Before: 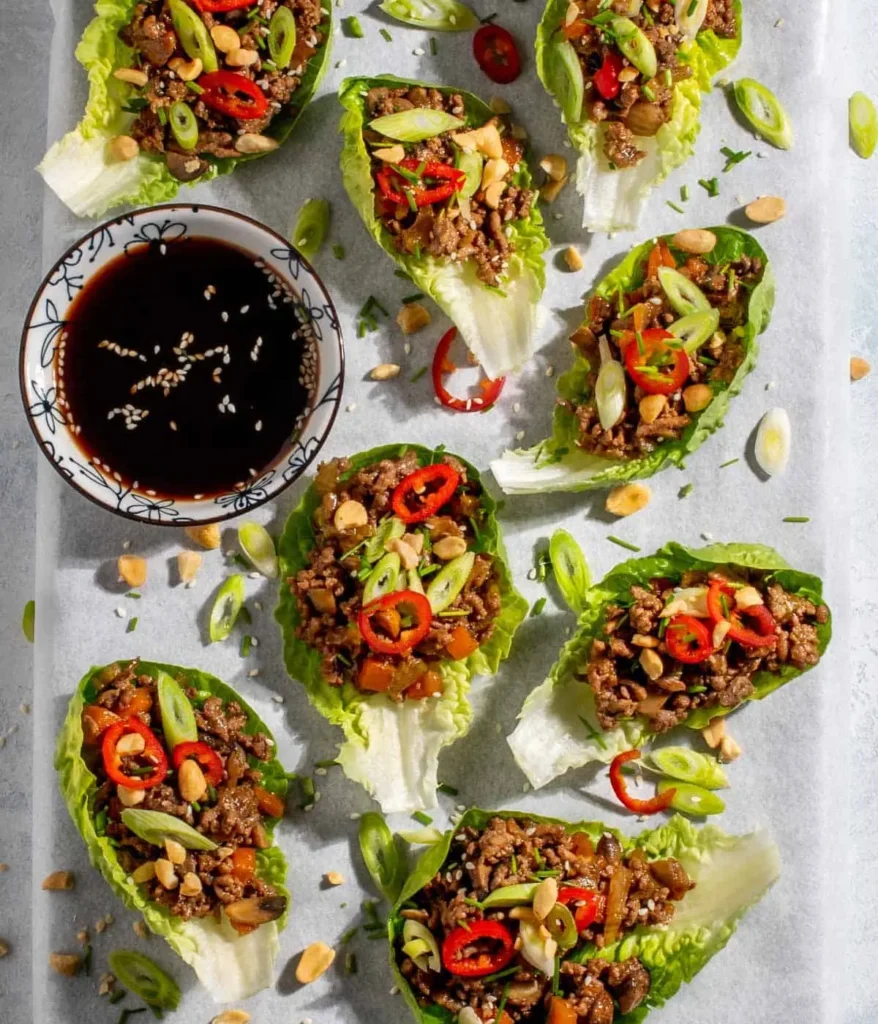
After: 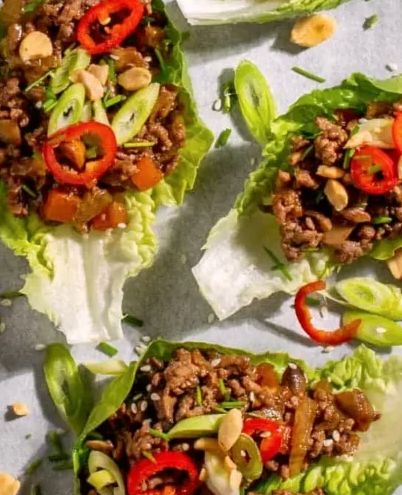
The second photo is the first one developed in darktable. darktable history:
crop: left 35.976%, top 45.819%, right 18.162%, bottom 5.807%
color correction: highlights a* 3.12, highlights b* -1.55, shadows a* -0.101, shadows b* 2.52, saturation 0.98
